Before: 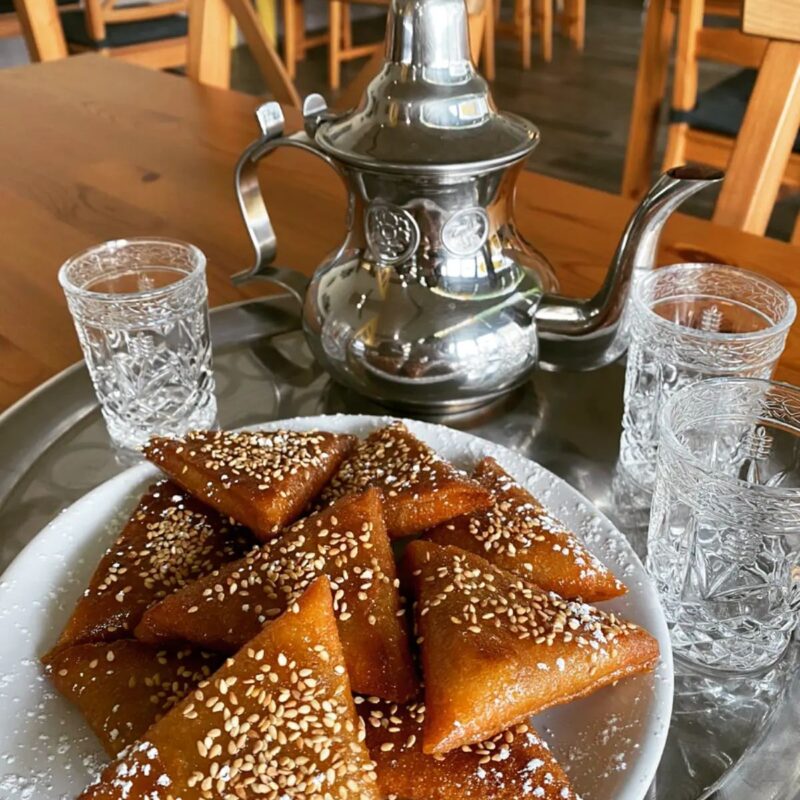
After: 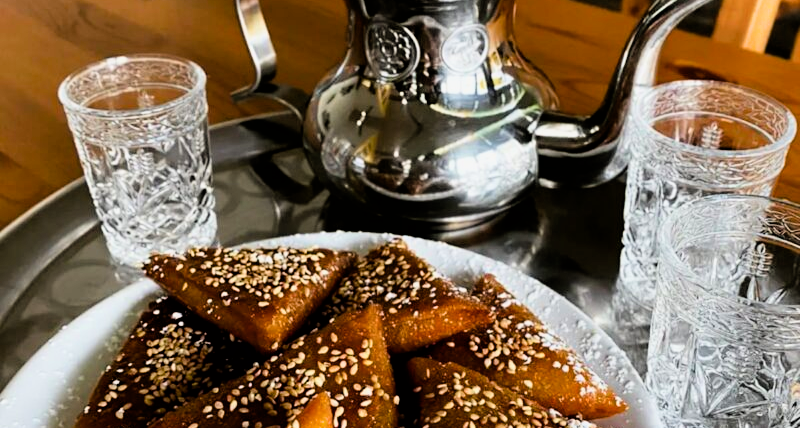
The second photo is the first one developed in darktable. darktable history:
crop and rotate: top 23.043%, bottom 23.437%
color balance rgb: perceptual saturation grading › global saturation 20%, global vibrance 20%
filmic rgb: black relative exposure -4 EV, white relative exposure 3 EV, hardness 3.02, contrast 1.5
